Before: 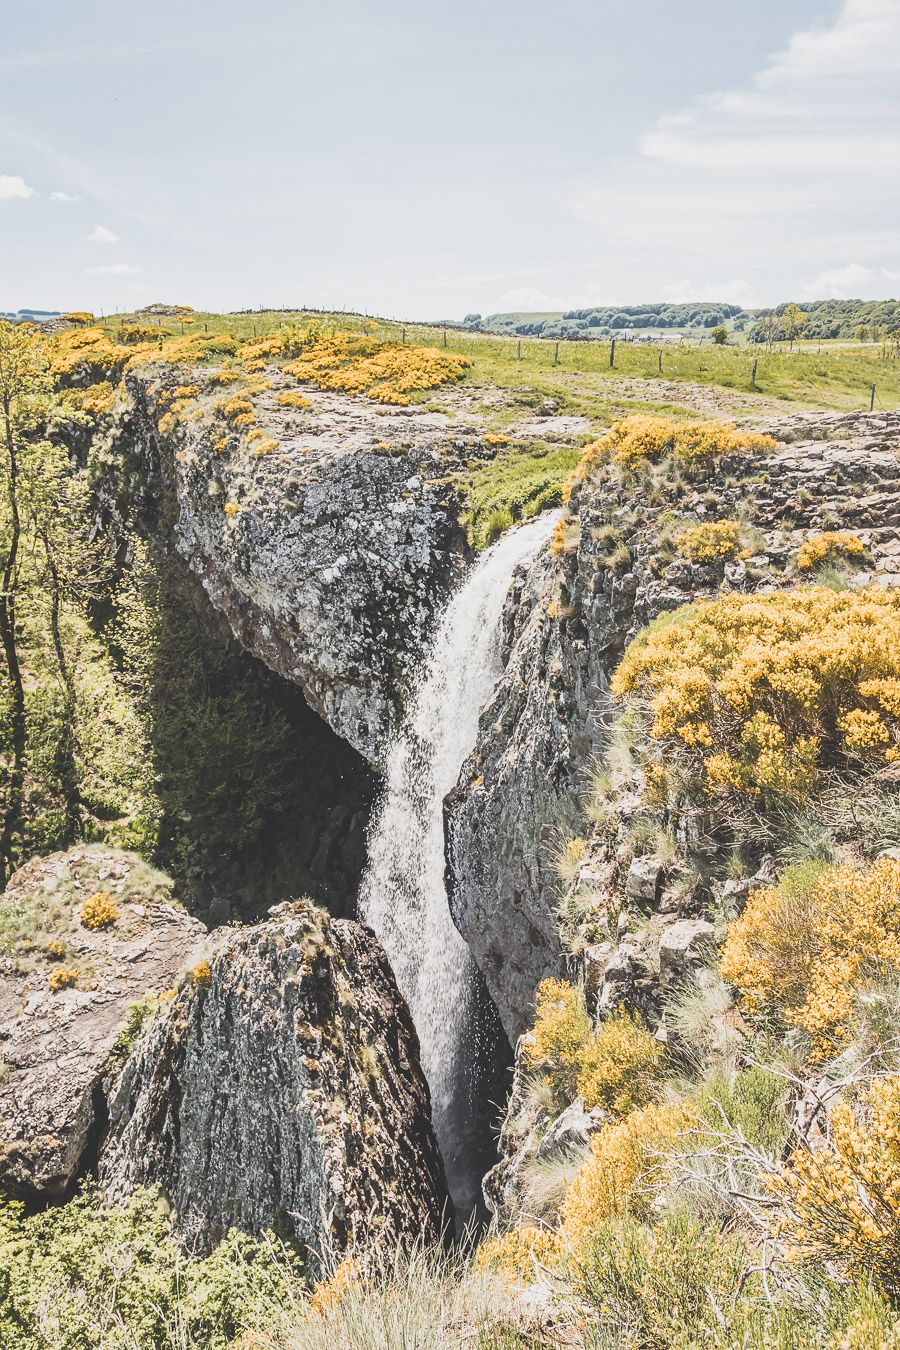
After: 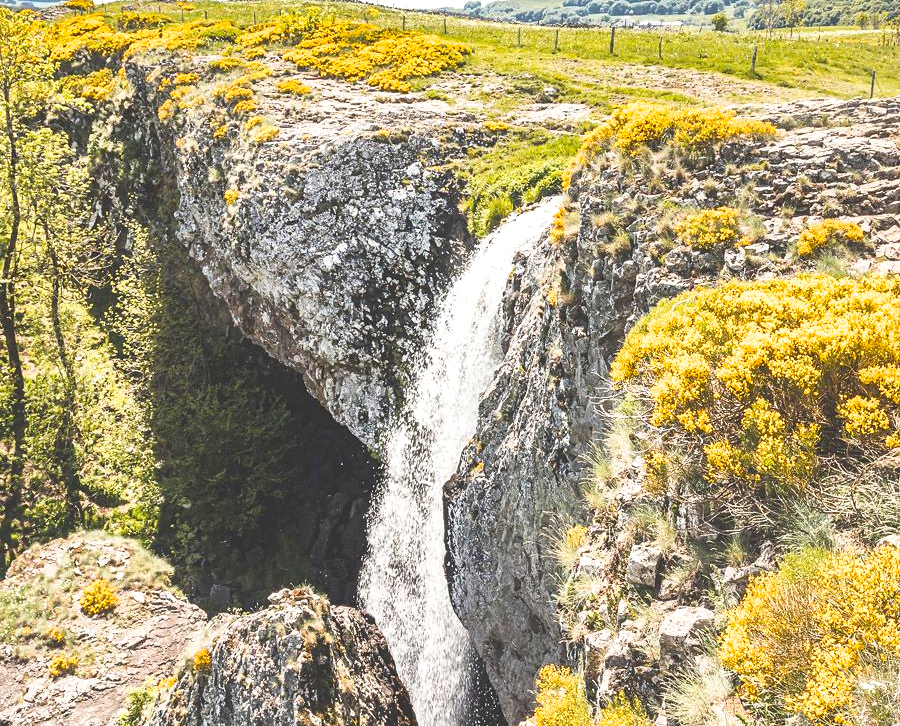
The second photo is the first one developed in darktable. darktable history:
crop and rotate: top 23.208%, bottom 22.984%
color balance rgb: perceptual saturation grading › global saturation 29.438%, perceptual brilliance grading › global brilliance 11.28%
contrast equalizer: y [[0.5, 0.5, 0.472, 0.5, 0.5, 0.5], [0.5 ×6], [0.5 ×6], [0 ×6], [0 ×6]]
